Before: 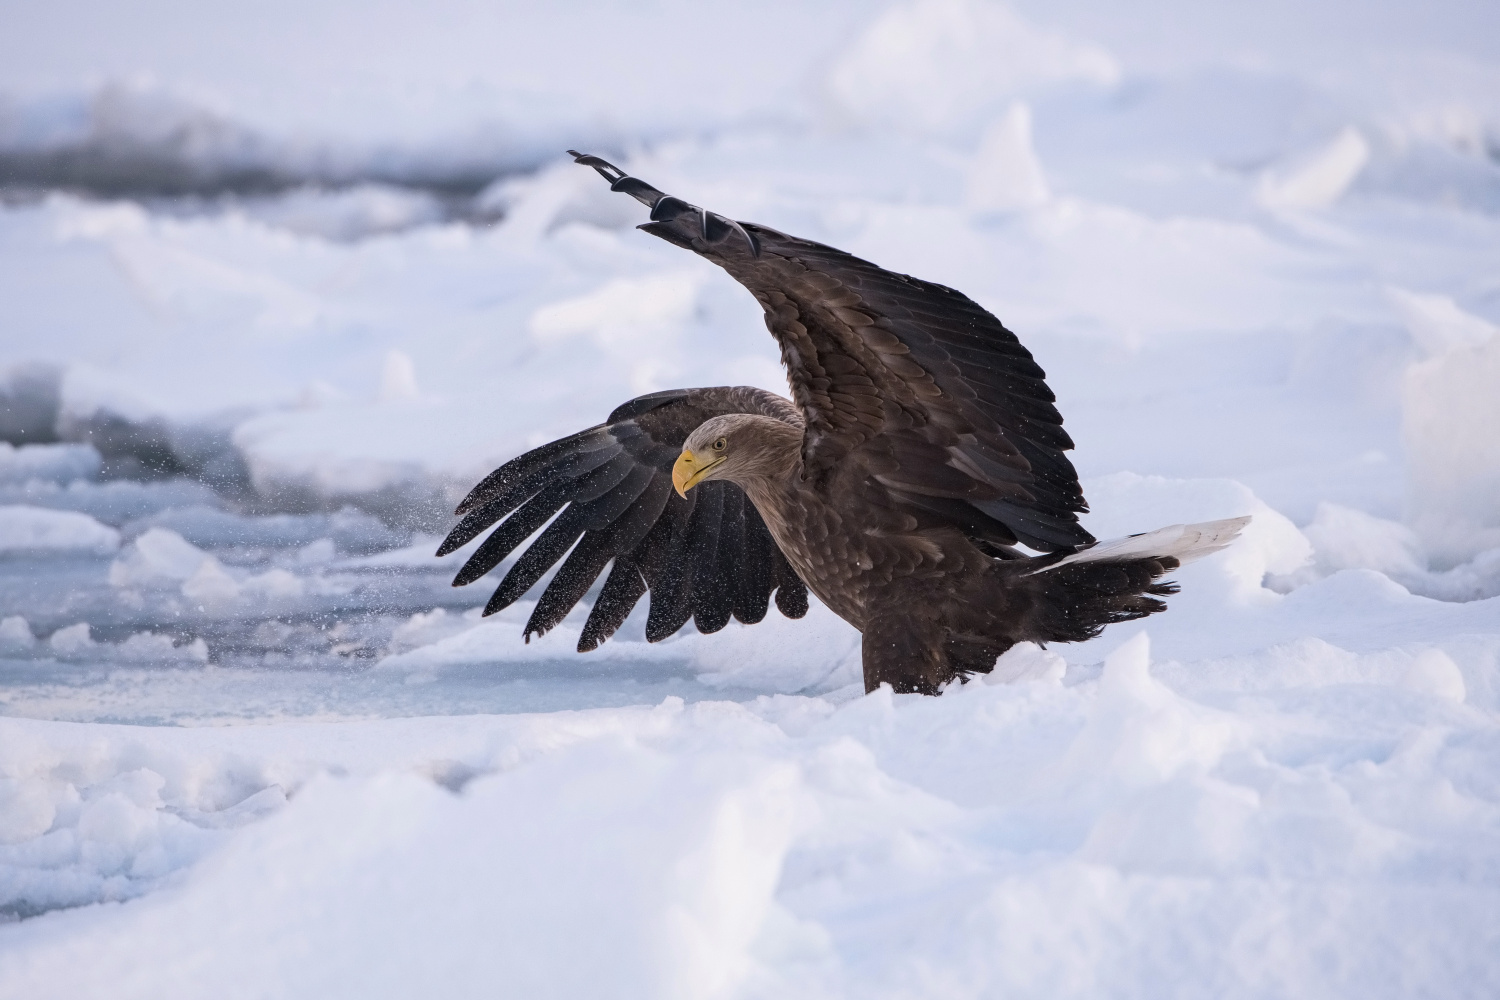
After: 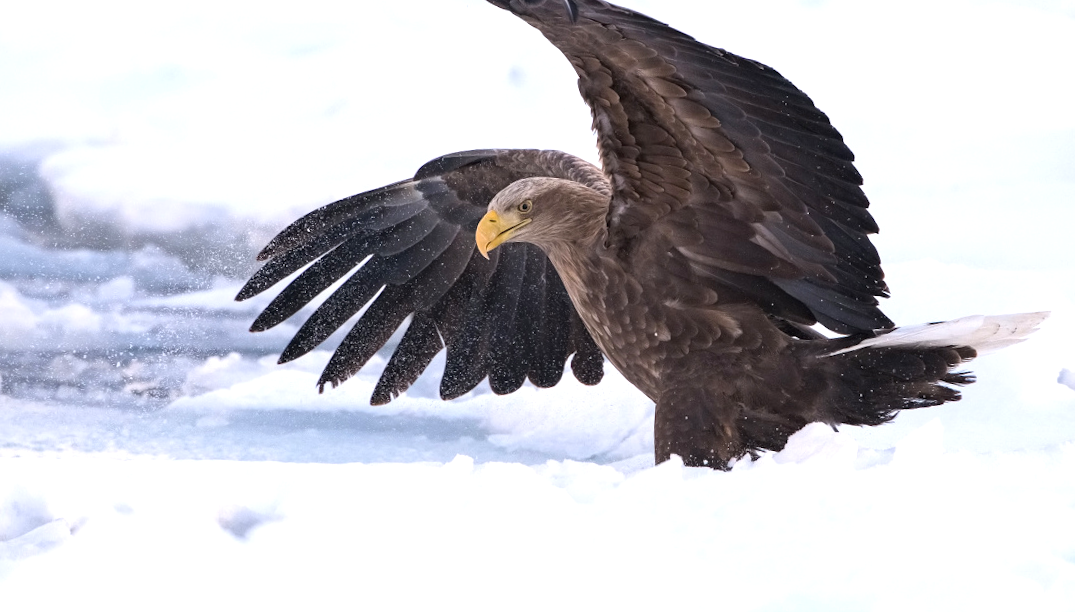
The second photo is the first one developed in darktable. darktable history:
crop and rotate: angle -3.56°, left 9.842%, top 21.223%, right 11.911%, bottom 11.882%
exposure: black level correction 0, exposure 0.694 EV, compensate highlight preservation false
